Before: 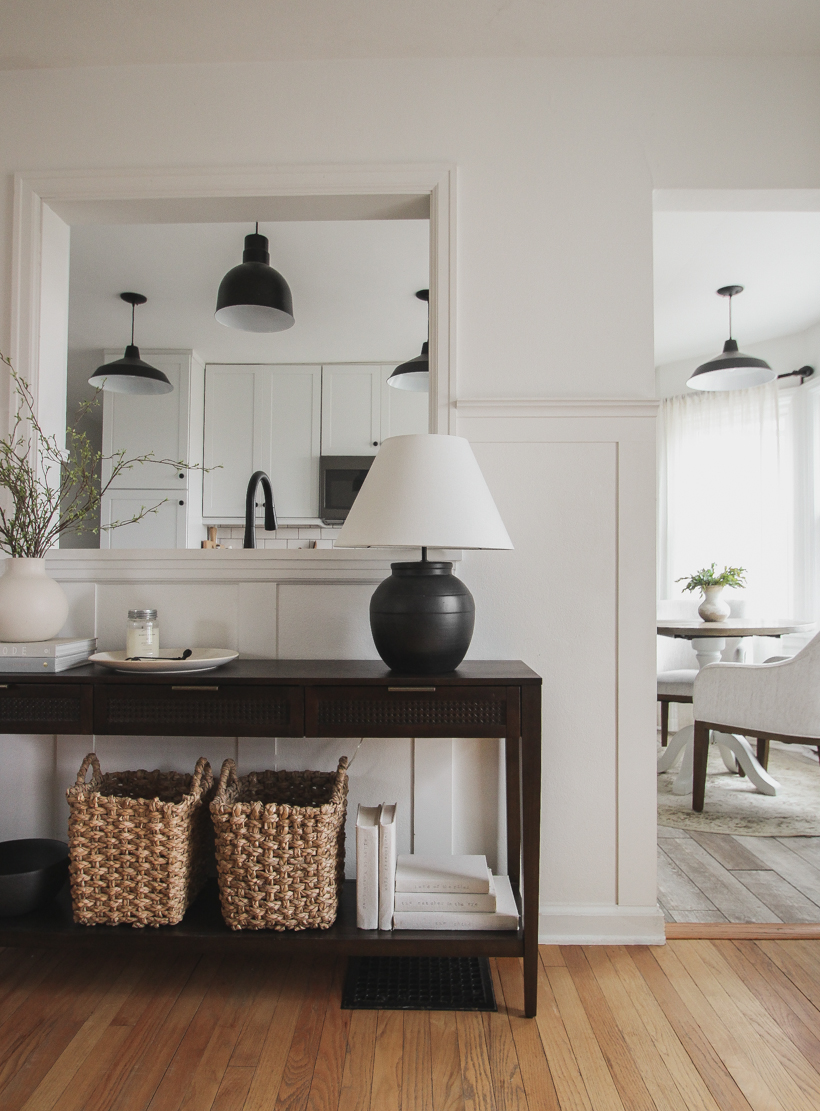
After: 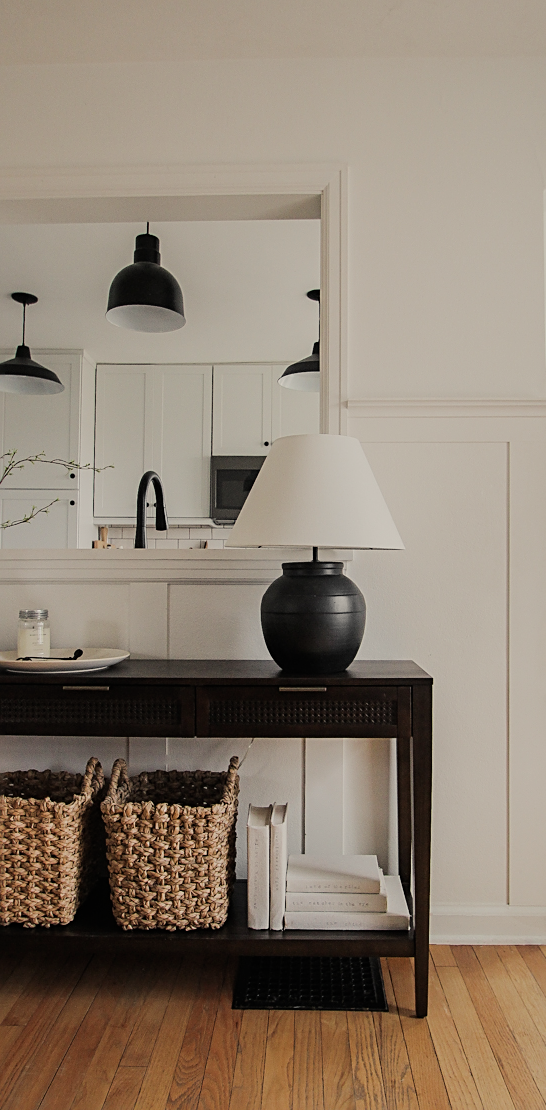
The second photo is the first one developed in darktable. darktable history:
sharpen: on, module defaults
exposure: black level correction 0.001, compensate exposure bias true, compensate highlight preservation false
color balance rgb: power › hue 60.86°, highlights gain › chroma 2.991%, highlights gain › hue 76.83°, global offset › hue 168.77°, linear chroma grading › global chroma 8.869%, perceptual saturation grading › global saturation -0.075%
crop and rotate: left 13.354%, right 19.973%
filmic rgb: black relative exposure -7.65 EV, white relative exposure 4.56 EV, hardness 3.61
